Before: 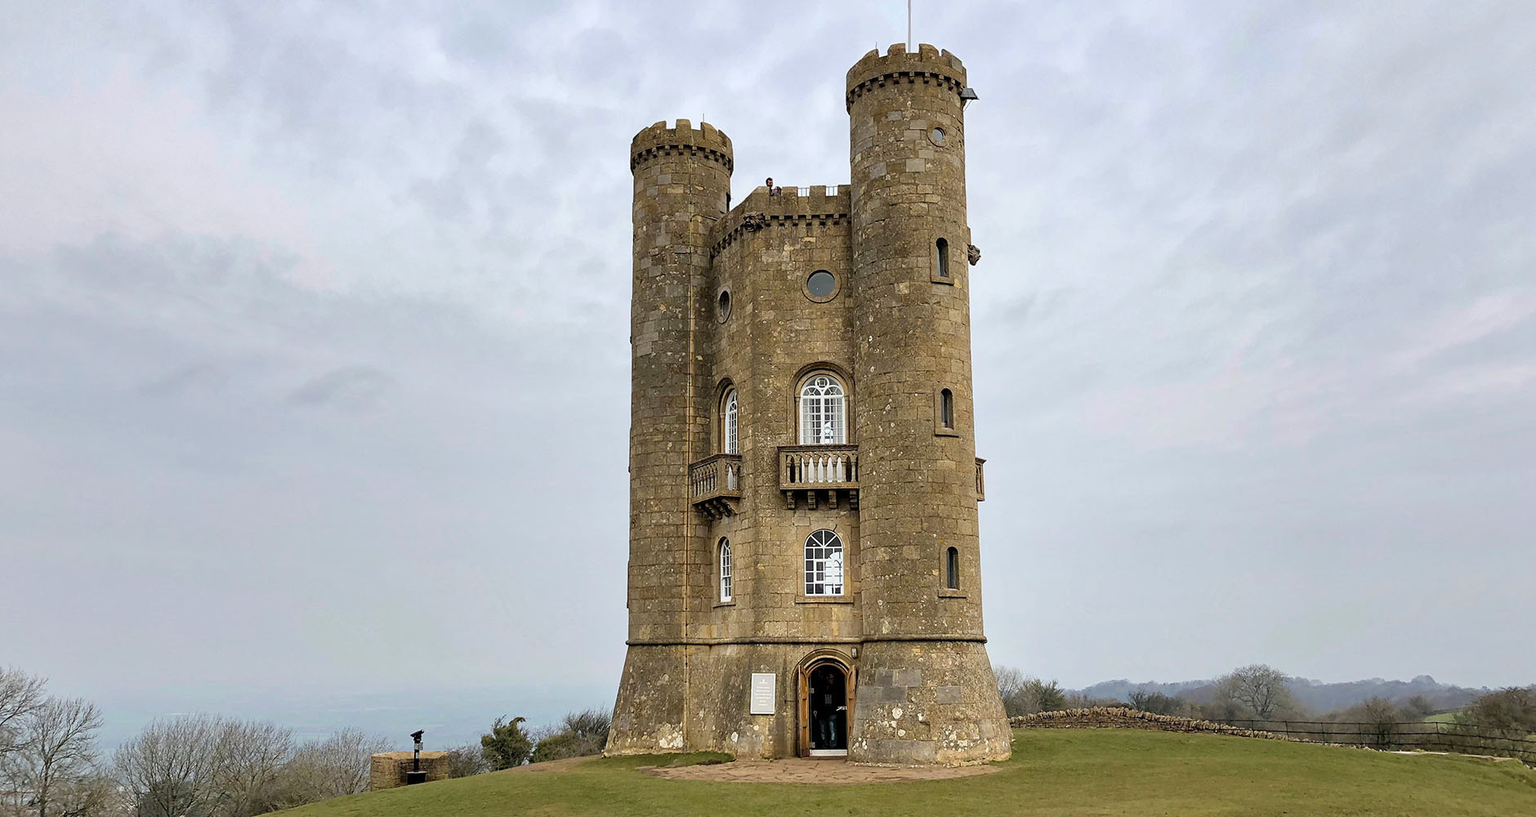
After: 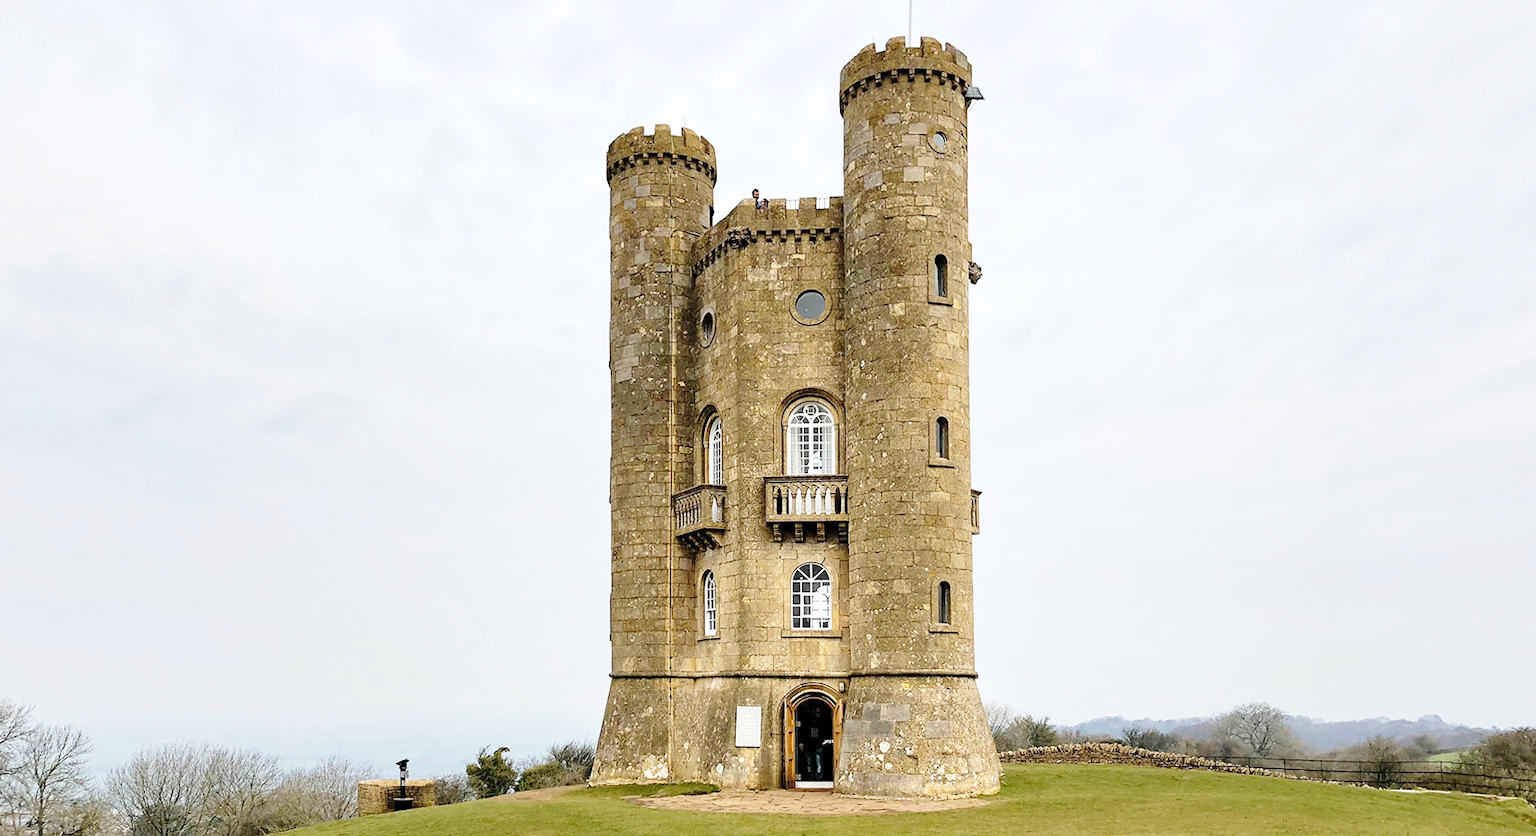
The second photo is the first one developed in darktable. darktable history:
exposure: exposure 0.128 EV, compensate highlight preservation false
base curve: curves: ch0 [(0, 0) (0.028, 0.03) (0.121, 0.232) (0.46, 0.748) (0.859, 0.968) (1, 1)], preserve colors none
rotate and perspective: rotation 0.074°, lens shift (vertical) 0.096, lens shift (horizontal) -0.041, crop left 0.043, crop right 0.952, crop top 0.024, crop bottom 0.979
